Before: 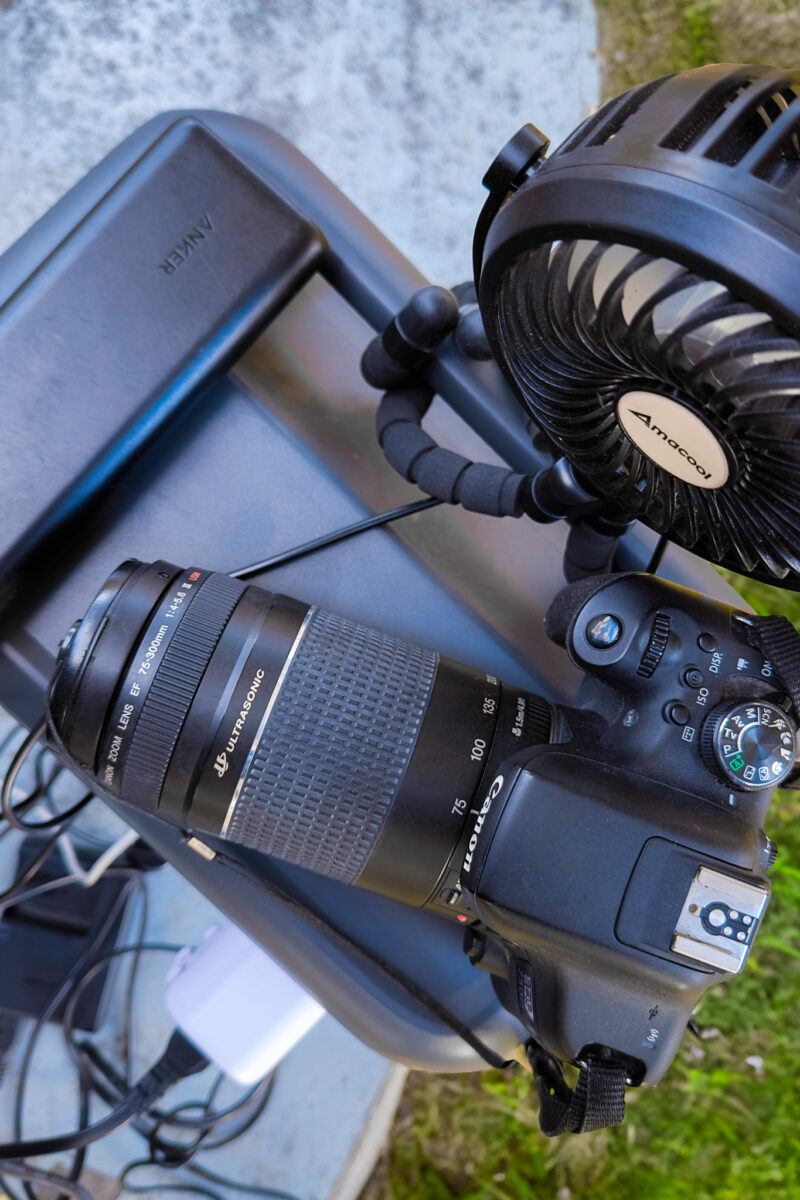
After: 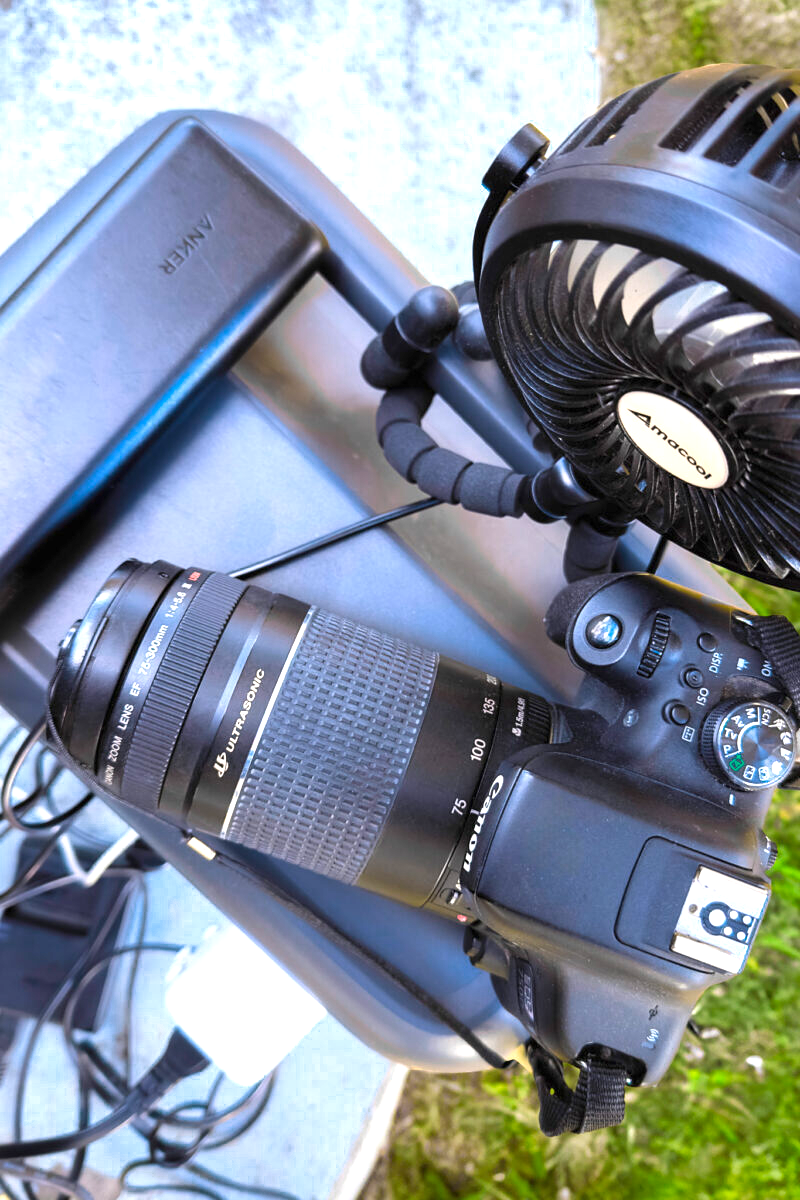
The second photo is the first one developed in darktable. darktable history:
color zones: curves: ch0 [(0.25, 0.5) (0.636, 0.25) (0.75, 0.5)]
exposure: exposure 1.089 EV, compensate highlight preservation false
